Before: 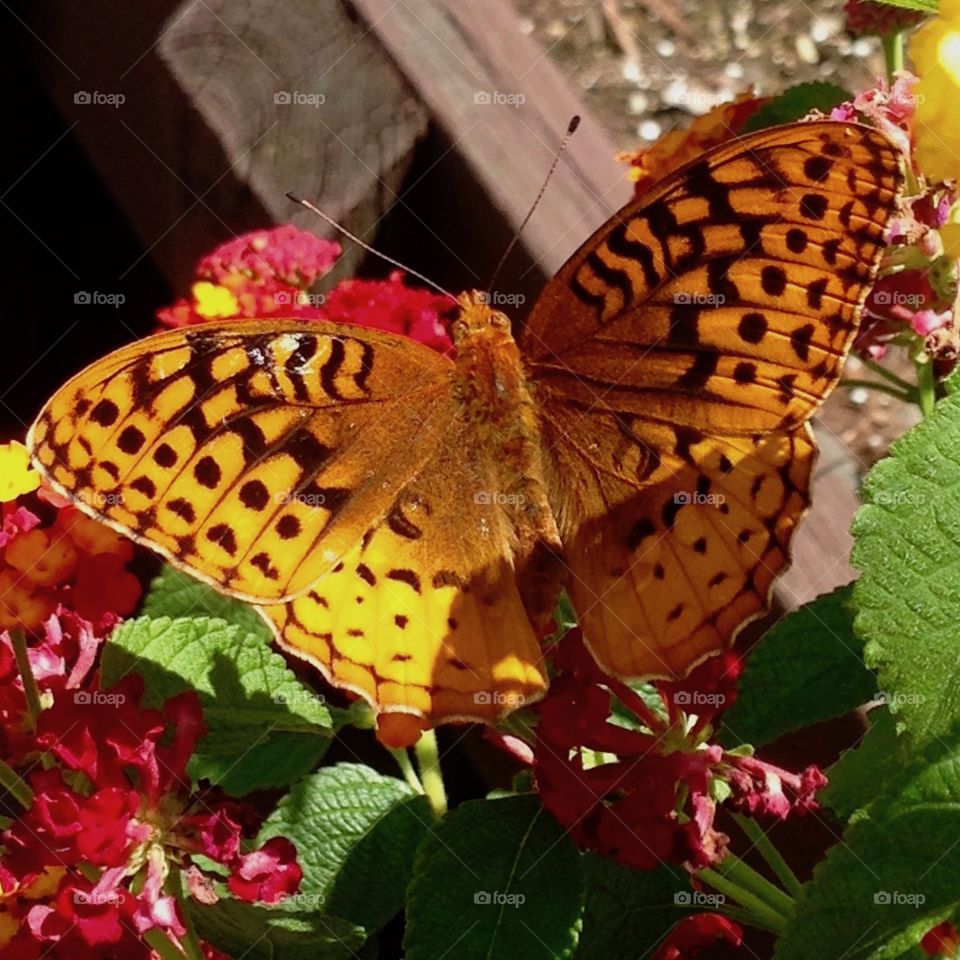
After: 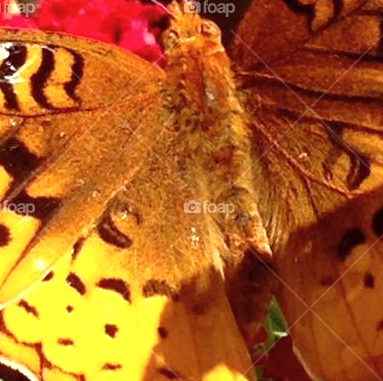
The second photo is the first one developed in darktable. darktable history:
crop: left 30.301%, top 30.36%, right 29.798%, bottom 29.88%
exposure: exposure 0.768 EV, compensate highlight preservation false
